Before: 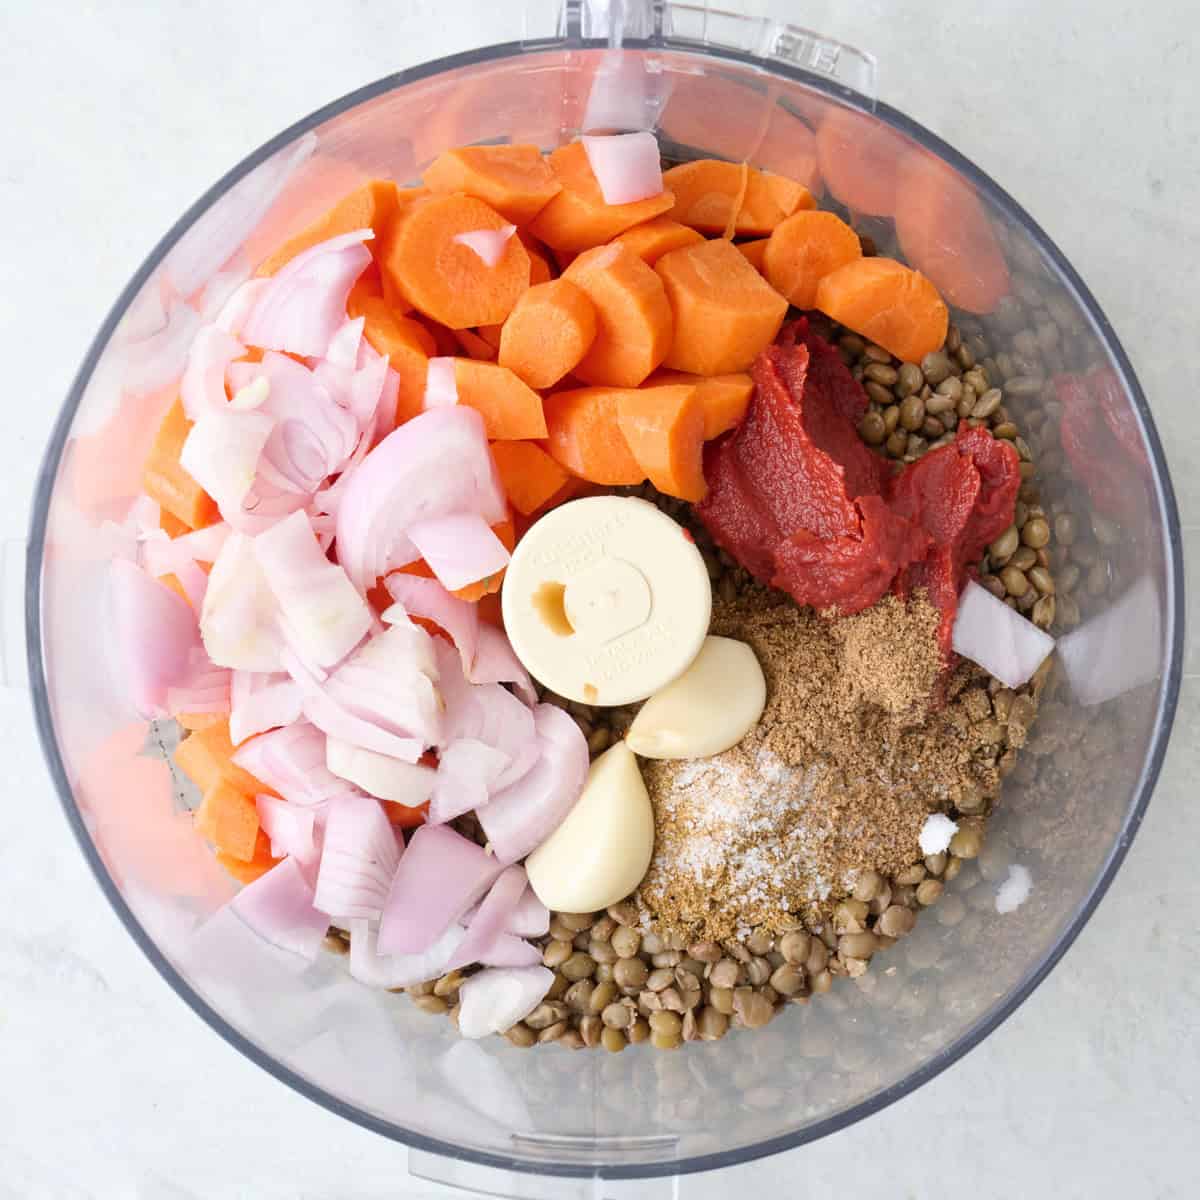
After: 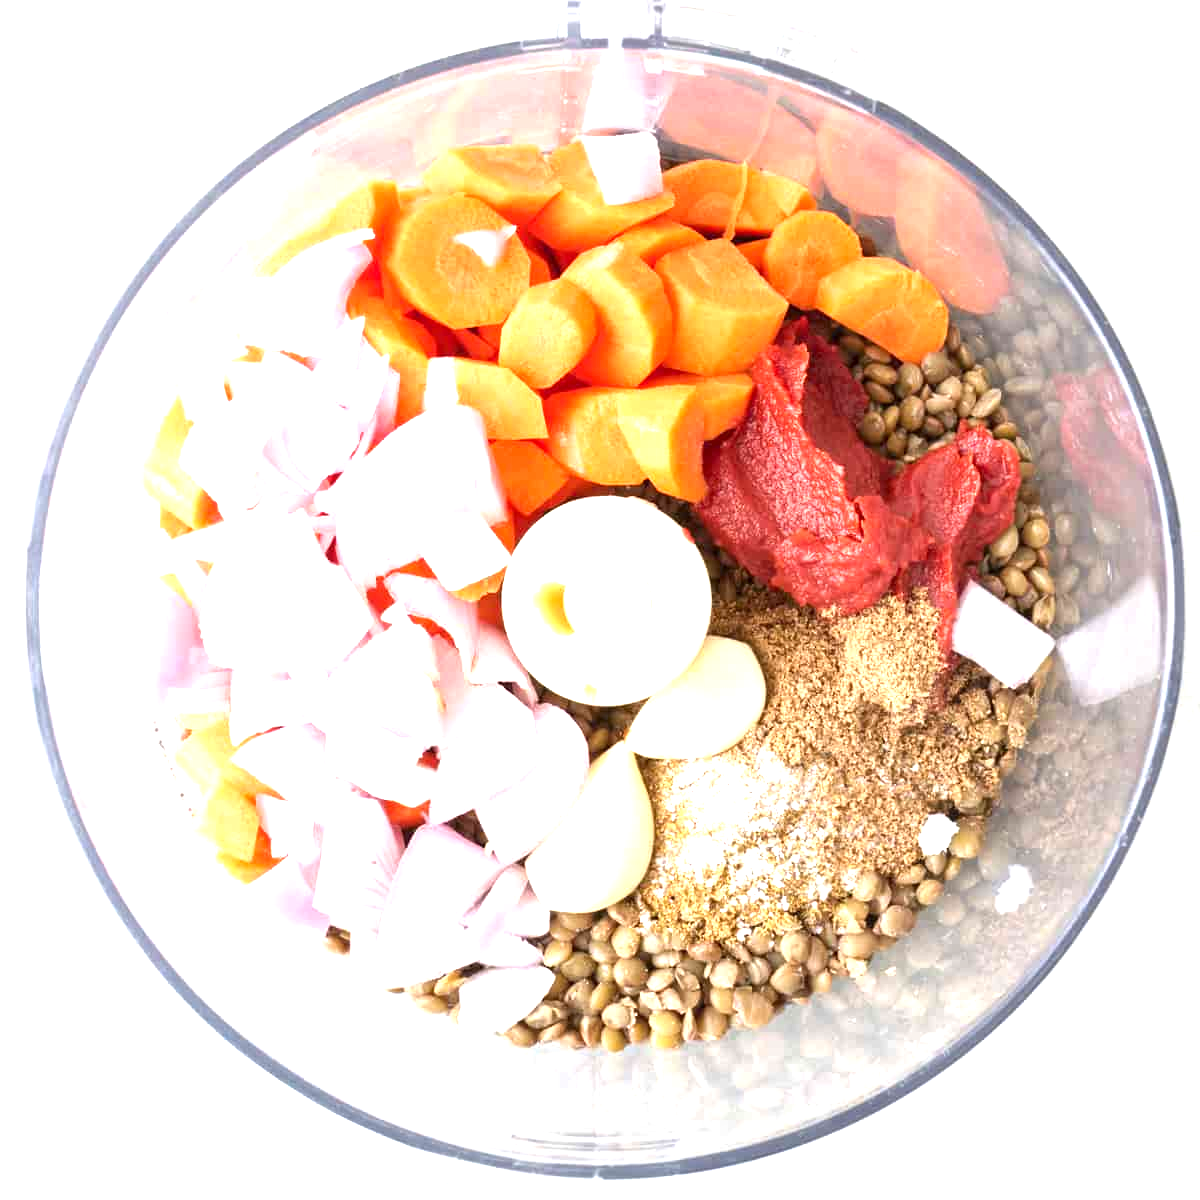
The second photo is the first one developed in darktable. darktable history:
exposure: black level correction 0, exposure 1.3 EV, compensate exposure bias true, compensate highlight preservation false
local contrast: mode bilateral grid, contrast 28, coarseness 16, detail 115%, midtone range 0.2
